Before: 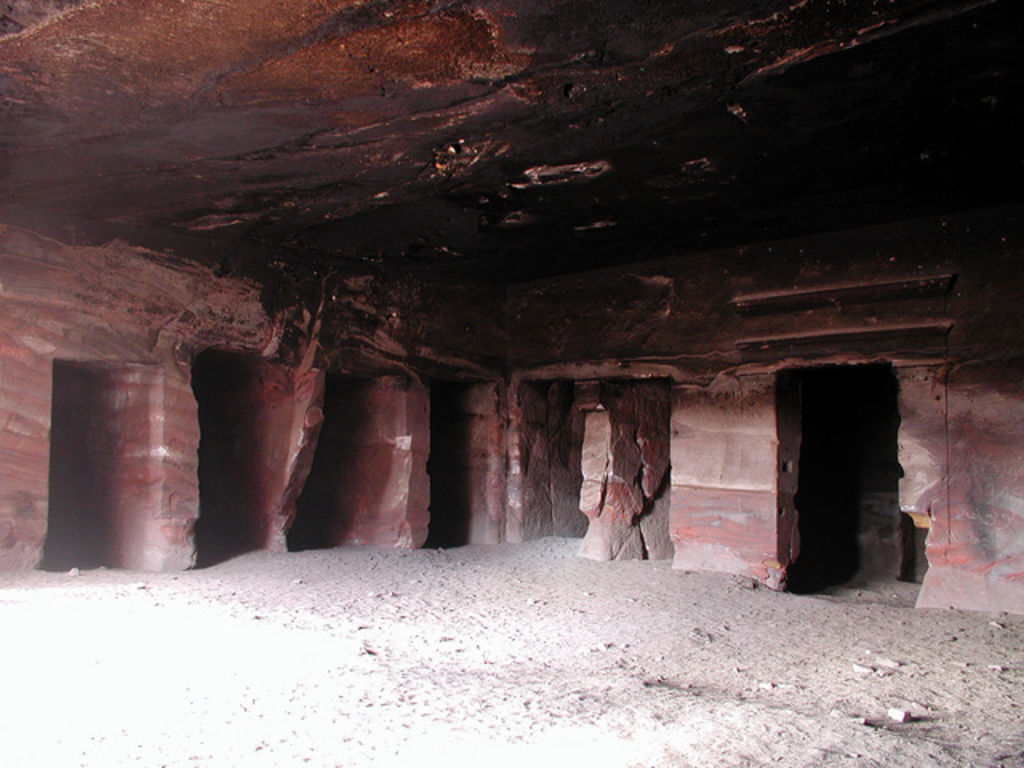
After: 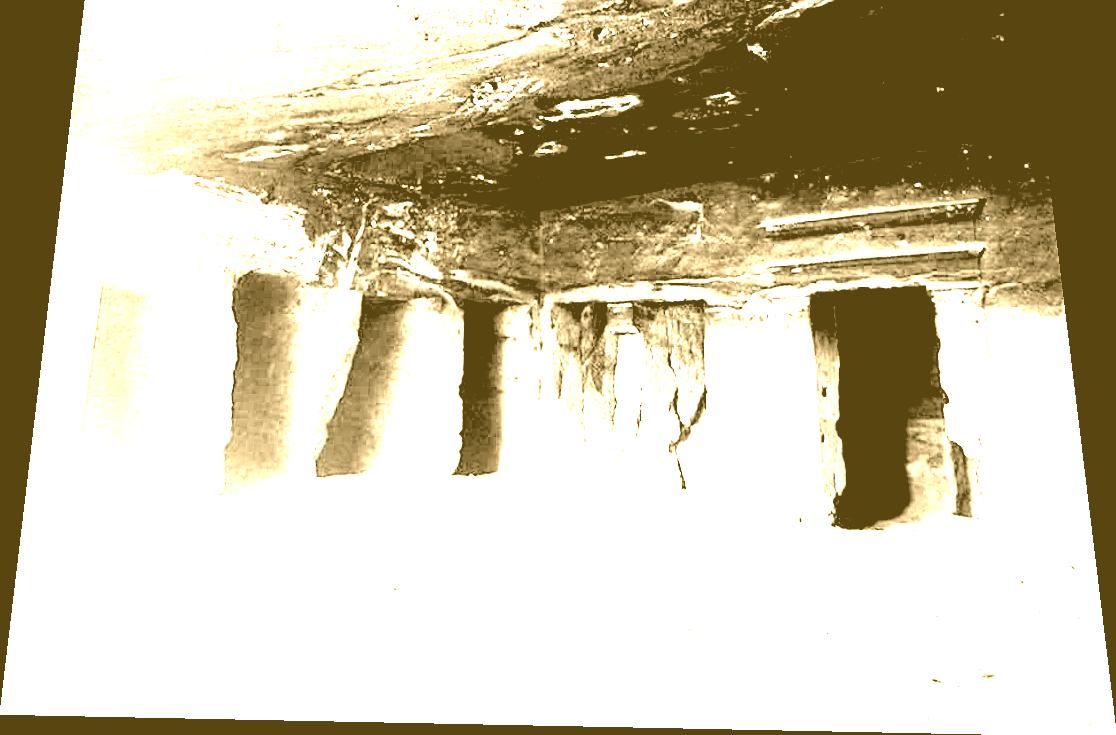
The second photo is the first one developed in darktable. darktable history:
contrast brightness saturation: saturation -0.05
white balance: red 4.26, blue 1.802
rotate and perspective: rotation 0.128°, lens shift (vertical) -0.181, lens shift (horizontal) -0.044, shear 0.001, automatic cropping off
crop and rotate: top 6.25%
exposure: black level correction 0, exposure 1.1 EV, compensate exposure bias true, compensate highlight preservation false
rgb levels: levels [[0.034, 0.472, 0.904], [0, 0.5, 1], [0, 0.5, 1]]
colorize: hue 36°, source mix 100%
sharpen: on, module defaults
